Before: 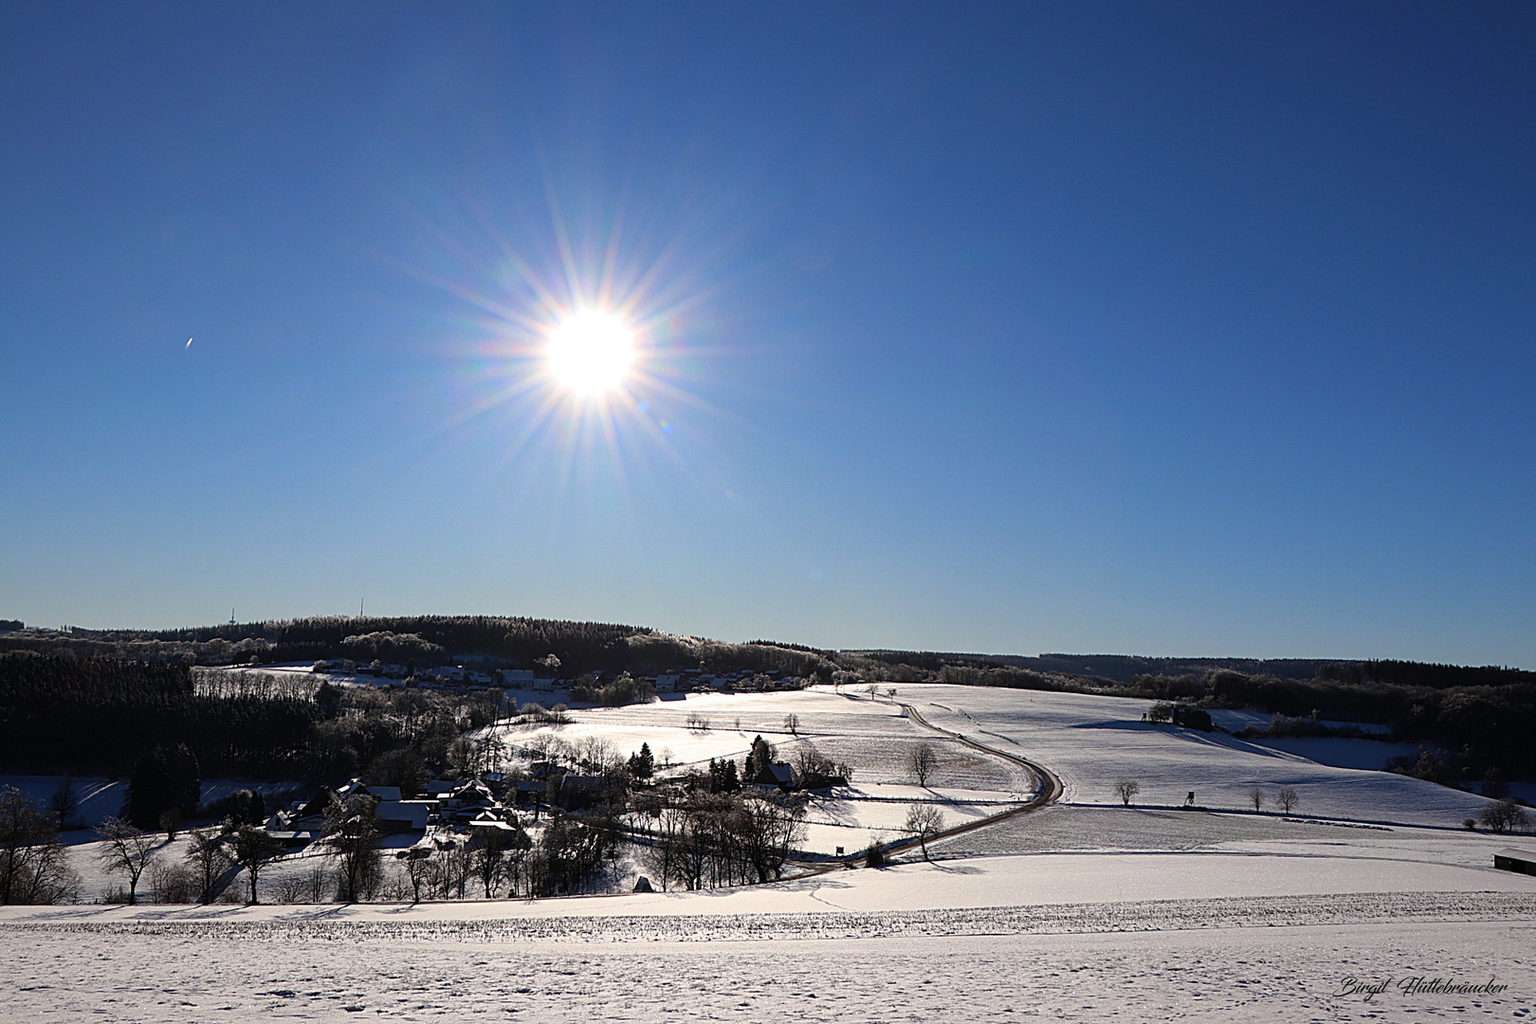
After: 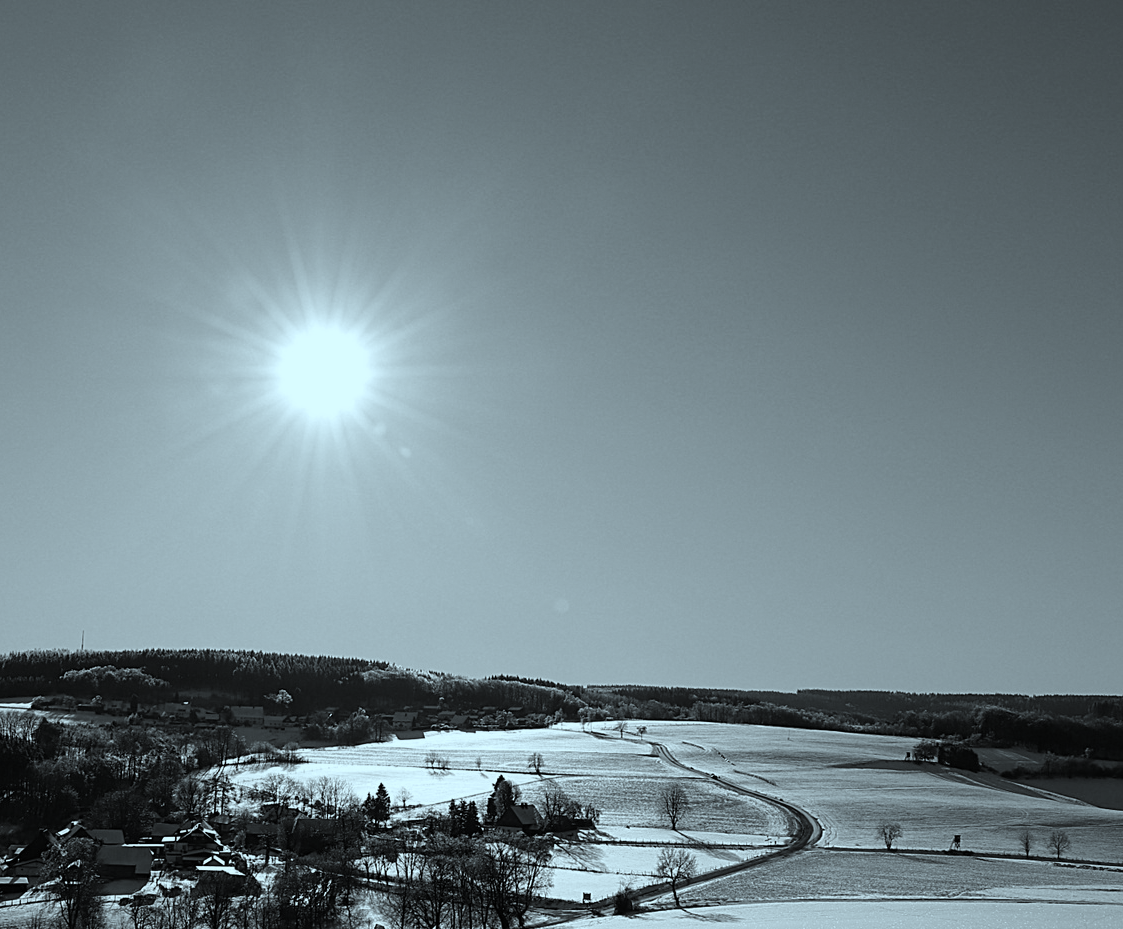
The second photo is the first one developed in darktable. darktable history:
color calibration: output gray [0.18, 0.41, 0.41, 0], gray › normalize channels true, illuminant same as pipeline (D50), adaptation XYZ, x 0.346, y 0.359, gamut compression 0
color correction: highlights a* -10.04, highlights b* -10.37
crop: left 18.479%, right 12.2%, bottom 13.971%
